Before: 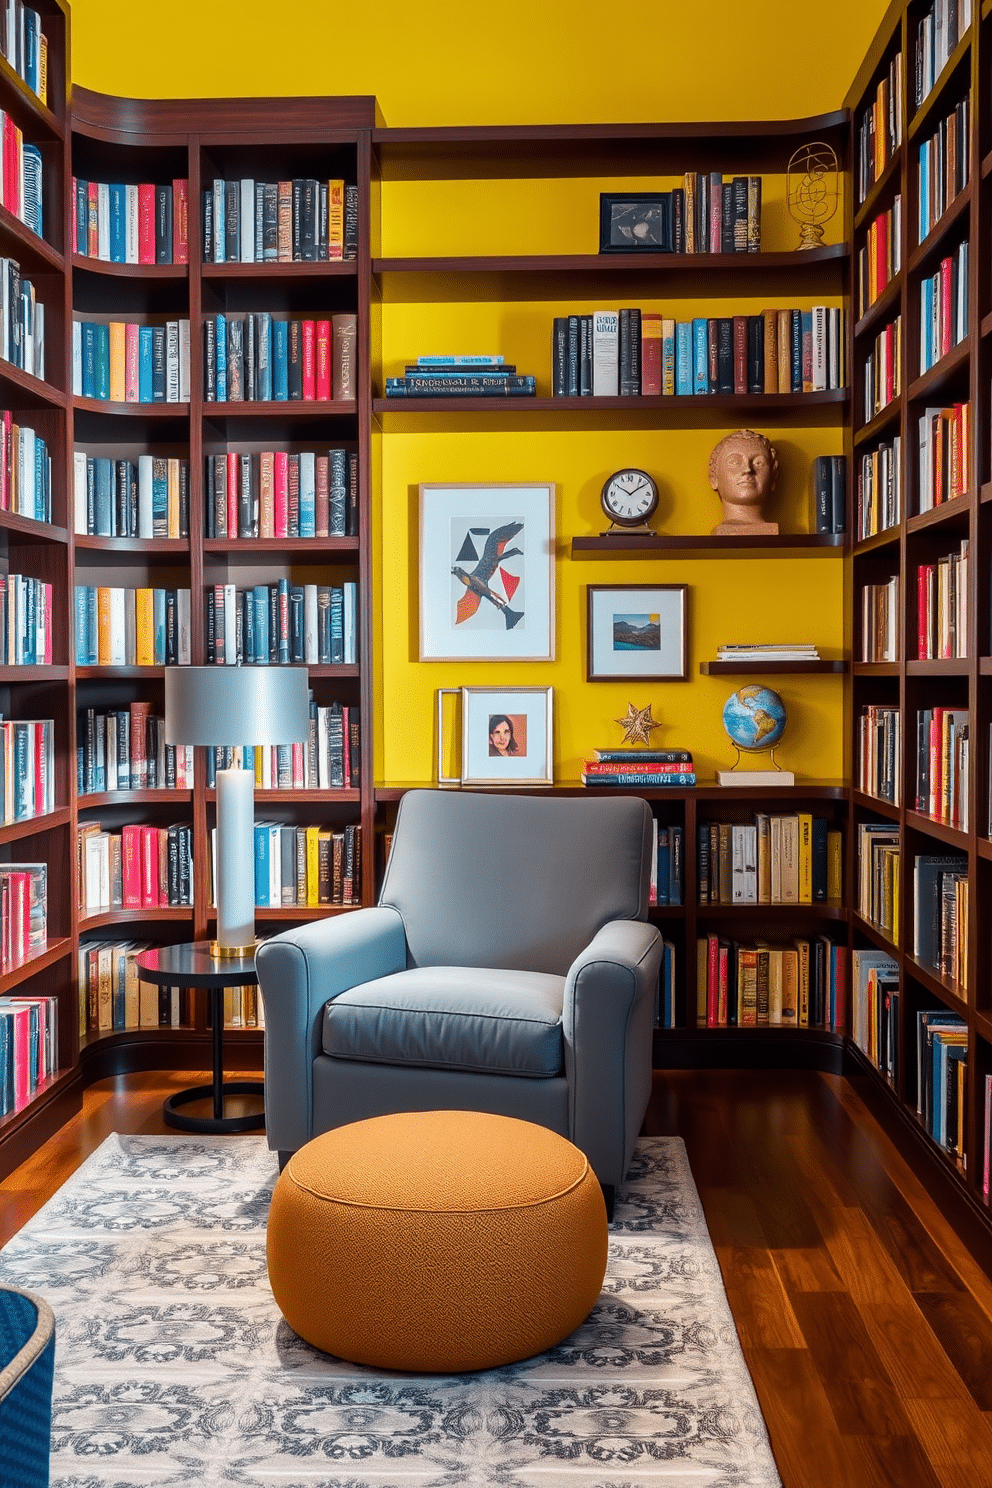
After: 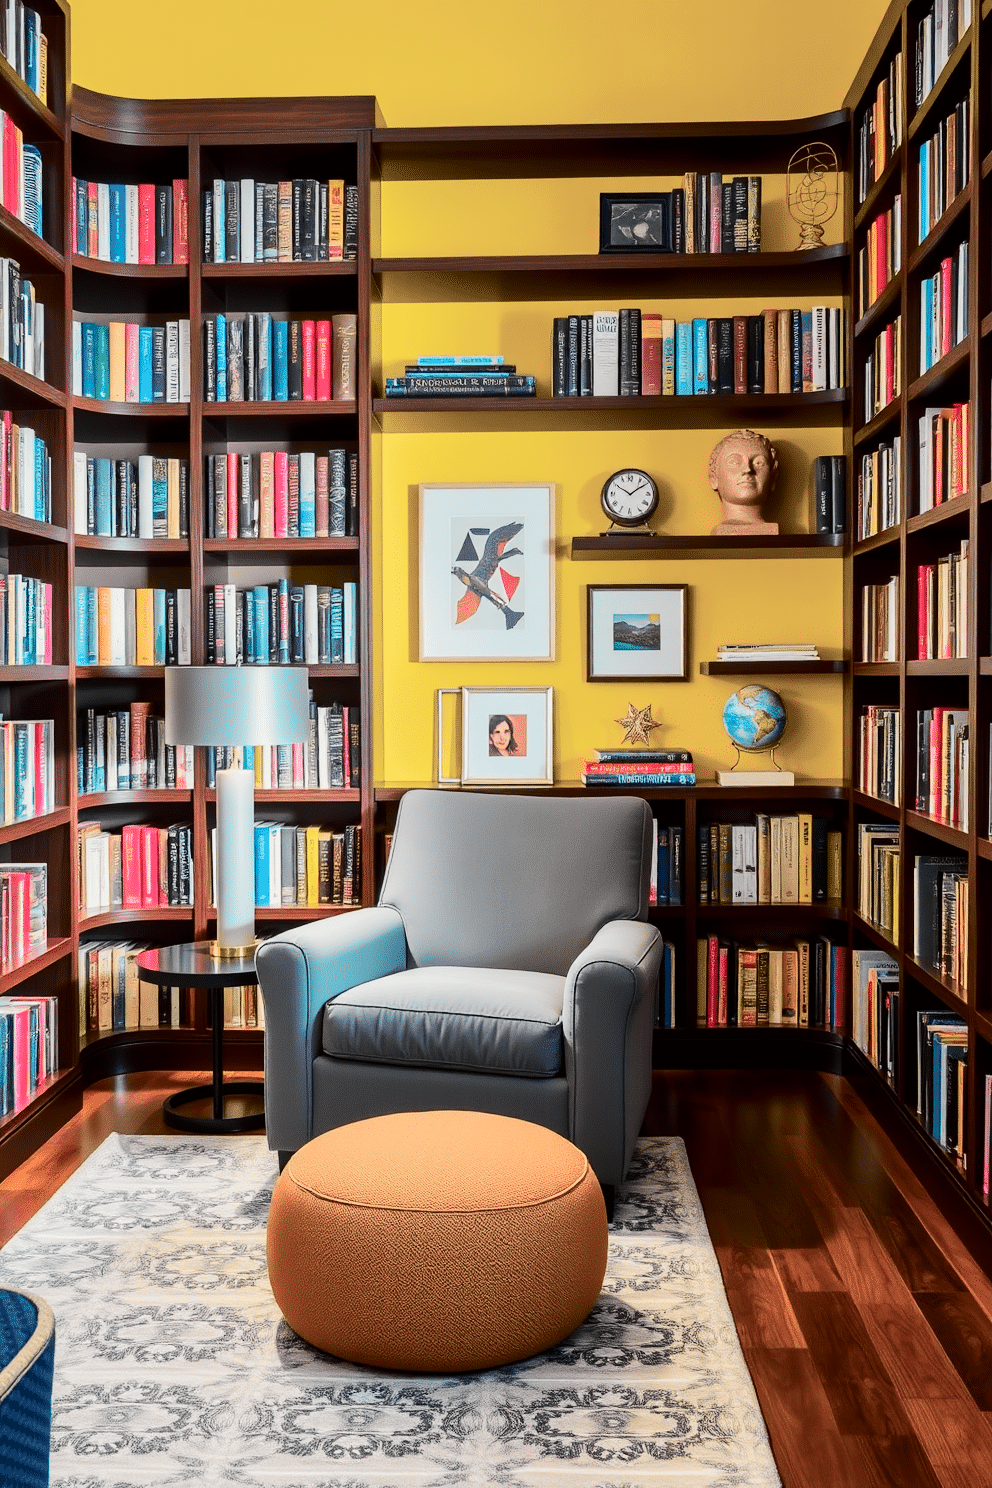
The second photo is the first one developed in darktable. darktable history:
tone curve: curves: ch0 [(0.014, 0) (0.13, 0.09) (0.227, 0.211) (0.346, 0.388) (0.499, 0.598) (0.662, 0.76) (0.795, 0.846) (1, 0.969)]; ch1 [(0, 0) (0.366, 0.367) (0.447, 0.417) (0.473, 0.484) (0.504, 0.502) (0.525, 0.518) (0.564, 0.548) (0.639, 0.643) (1, 1)]; ch2 [(0, 0) (0.333, 0.346) (0.375, 0.375) (0.424, 0.43) (0.476, 0.498) (0.496, 0.505) (0.517, 0.515) (0.542, 0.564) (0.583, 0.6) (0.64, 0.622) (0.723, 0.676) (1, 1)], color space Lab, independent channels, preserve colors none
